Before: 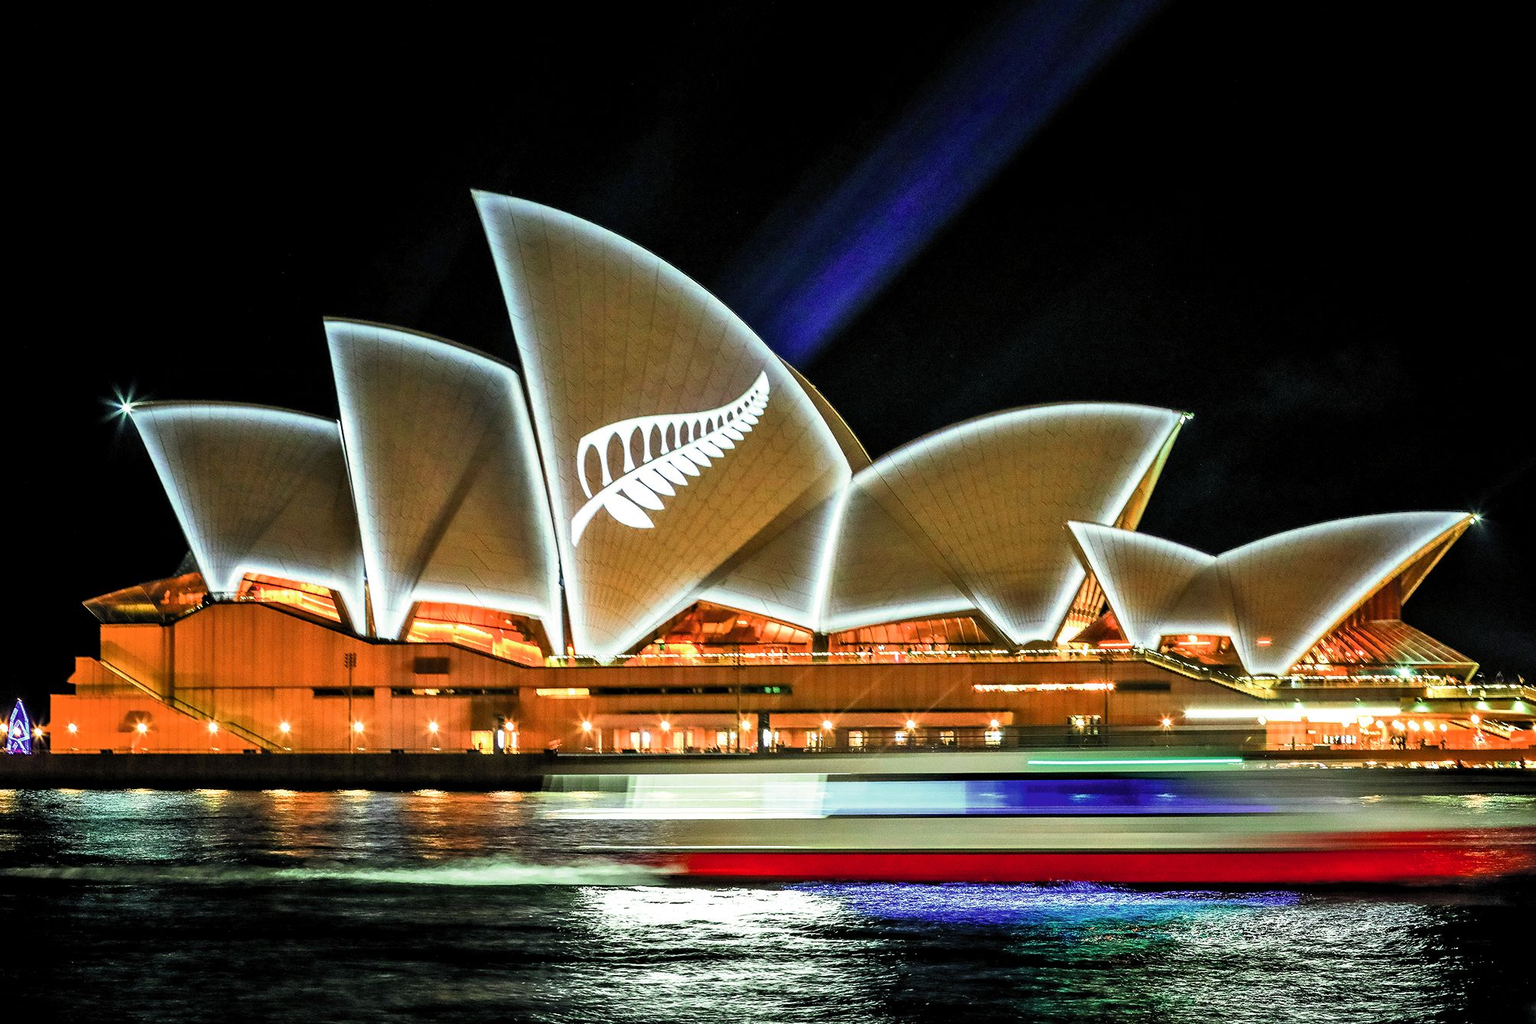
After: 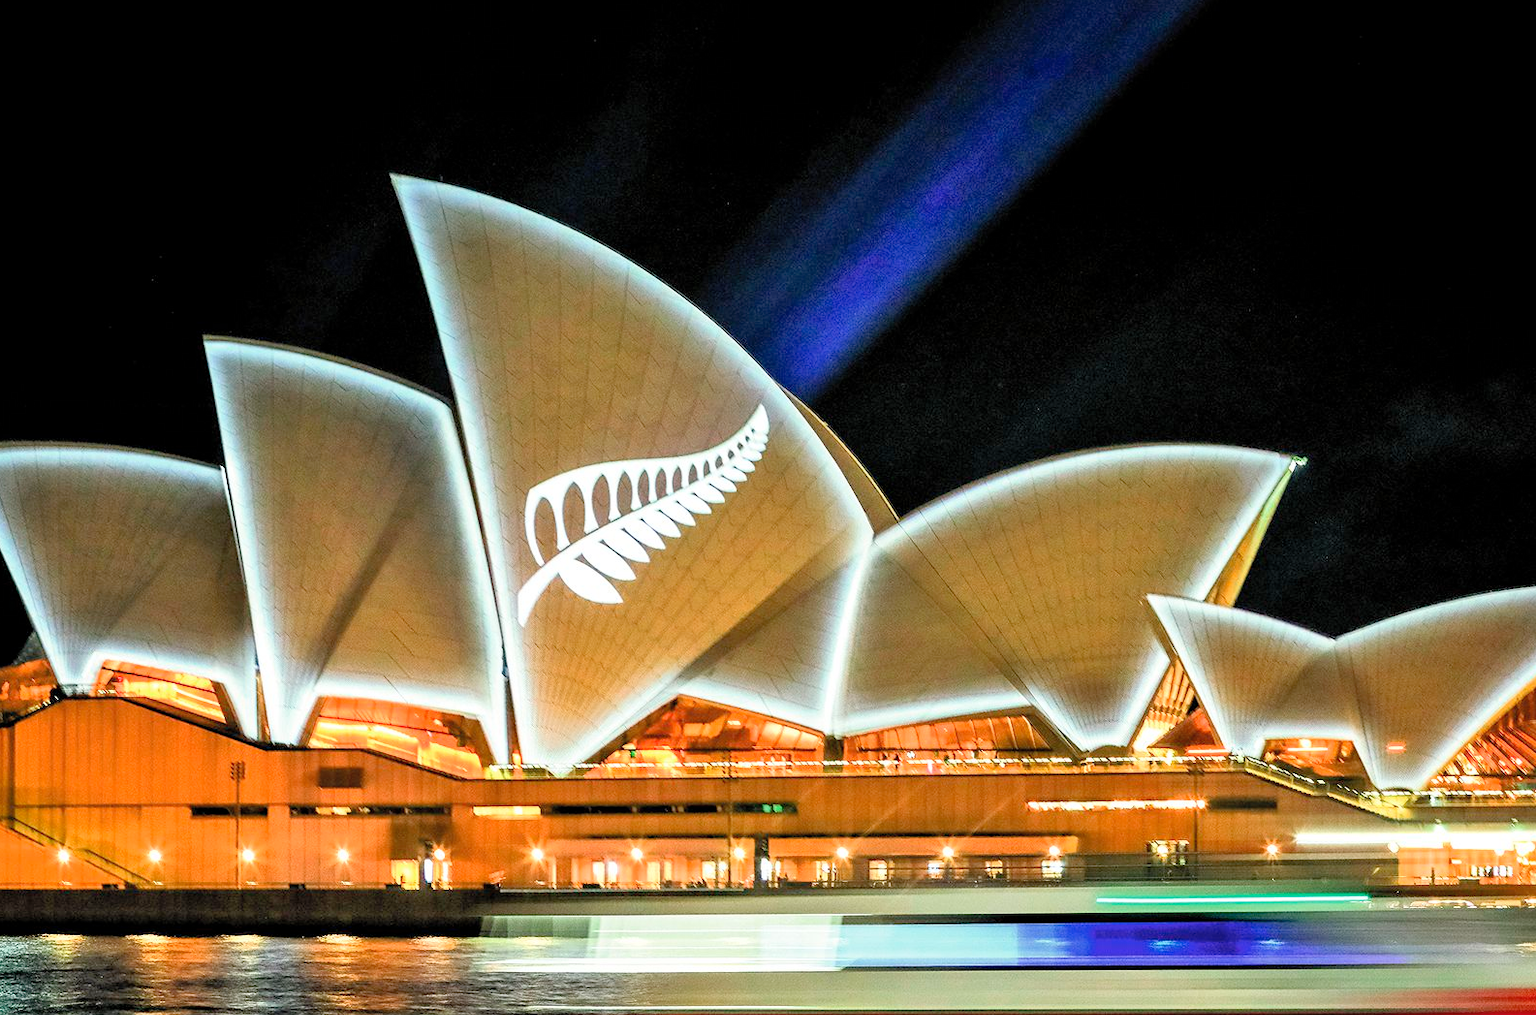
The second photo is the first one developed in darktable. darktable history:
crop and rotate: left 10.659%, top 5.128%, right 10.421%, bottom 16.559%
contrast brightness saturation: brightness 0.088, saturation 0.194
